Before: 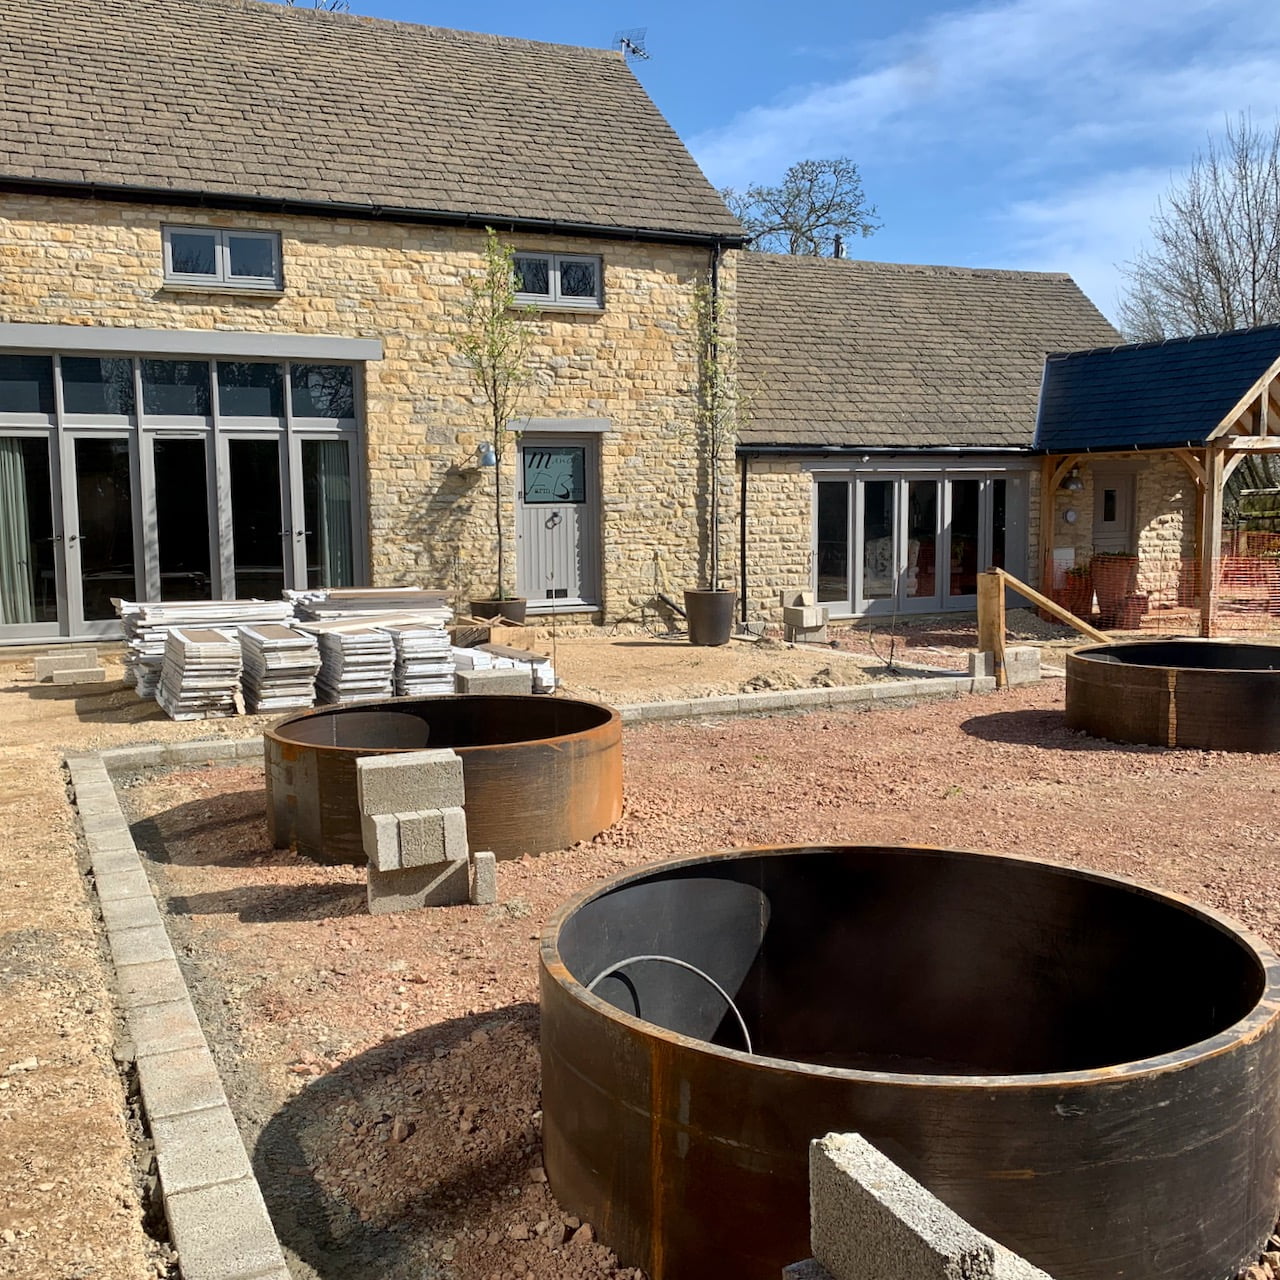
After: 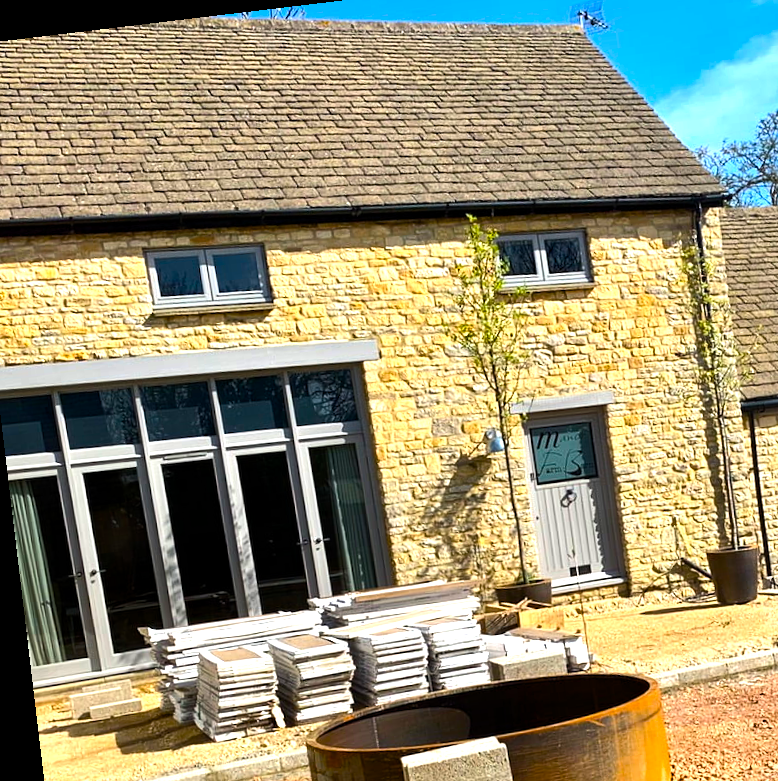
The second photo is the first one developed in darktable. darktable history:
color balance rgb: linear chroma grading › global chroma 9%, perceptual saturation grading › global saturation 36%, perceptual saturation grading › shadows 35%, perceptual brilliance grading › global brilliance 15%, perceptual brilliance grading › shadows -35%, global vibrance 15%
crop and rotate: left 3.047%, top 7.509%, right 42.236%, bottom 37.598%
rotate and perspective: rotation -6.83°, automatic cropping off
tone equalizer: -8 EV -0.417 EV, -7 EV -0.389 EV, -6 EV -0.333 EV, -5 EV -0.222 EV, -3 EV 0.222 EV, -2 EV 0.333 EV, -1 EV 0.389 EV, +0 EV 0.417 EV, edges refinement/feathering 500, mask exposure compensation -1.57 EV, preserve details no
